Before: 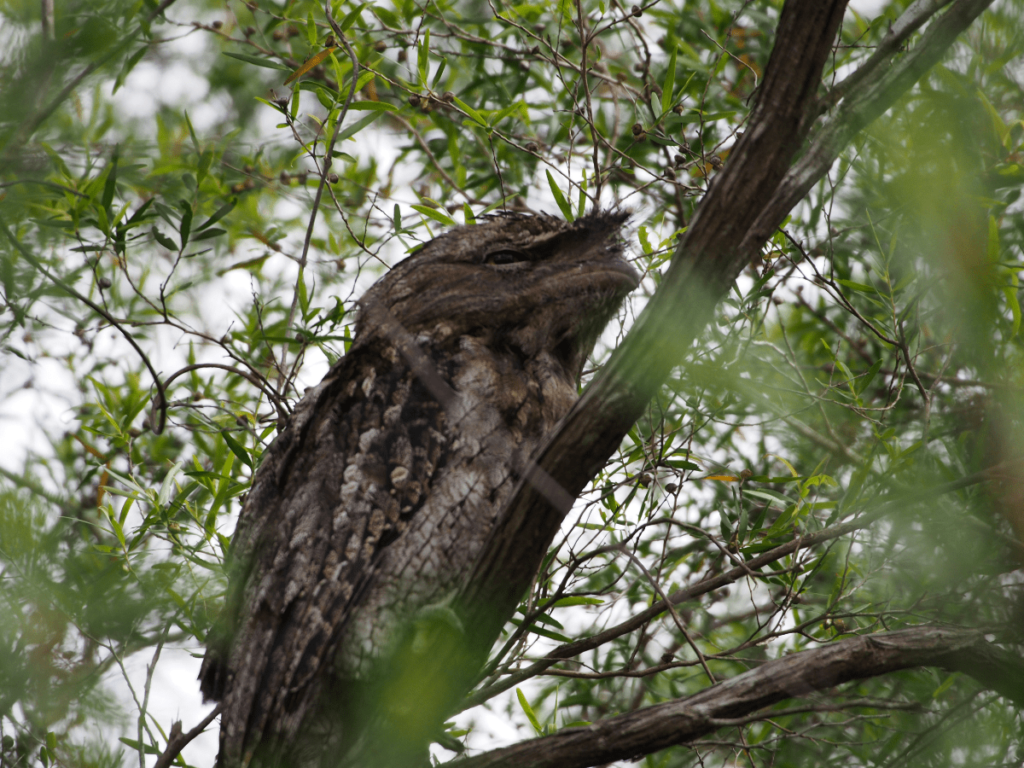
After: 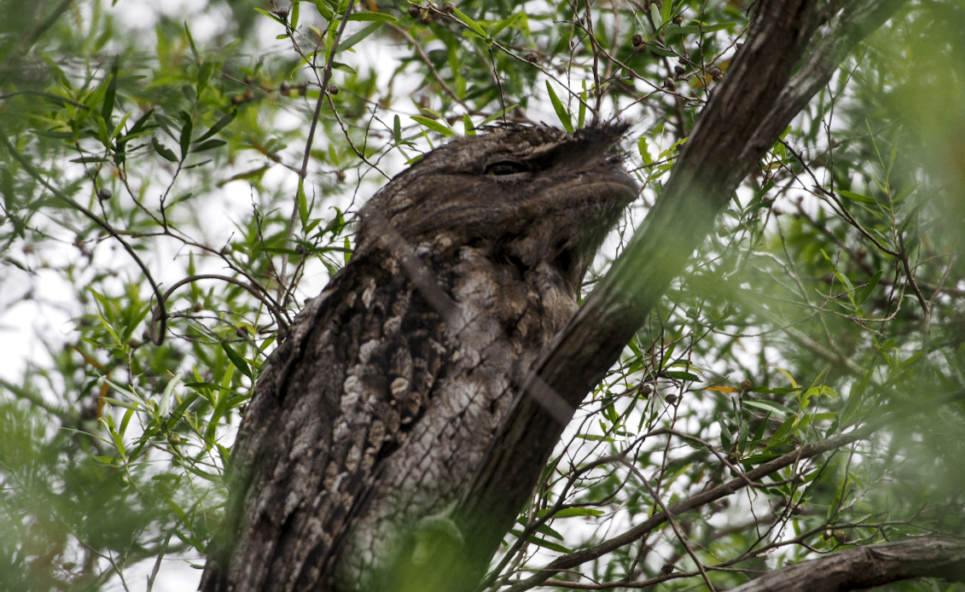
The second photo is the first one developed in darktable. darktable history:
local contrast: on, module defaults
crop and rotate: angle 0.03°, top 11.643%, right 5.651%, bottom 11.189%
